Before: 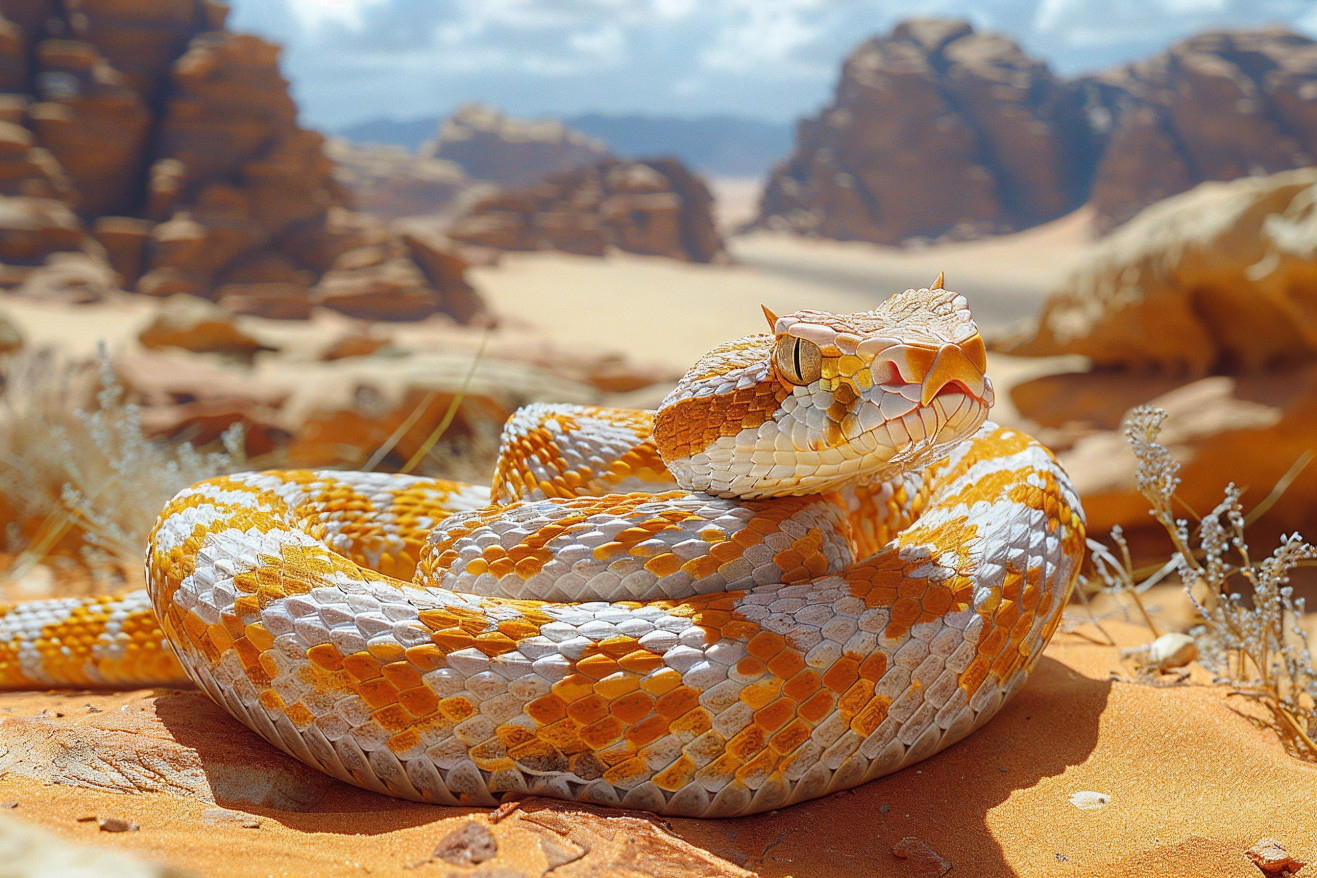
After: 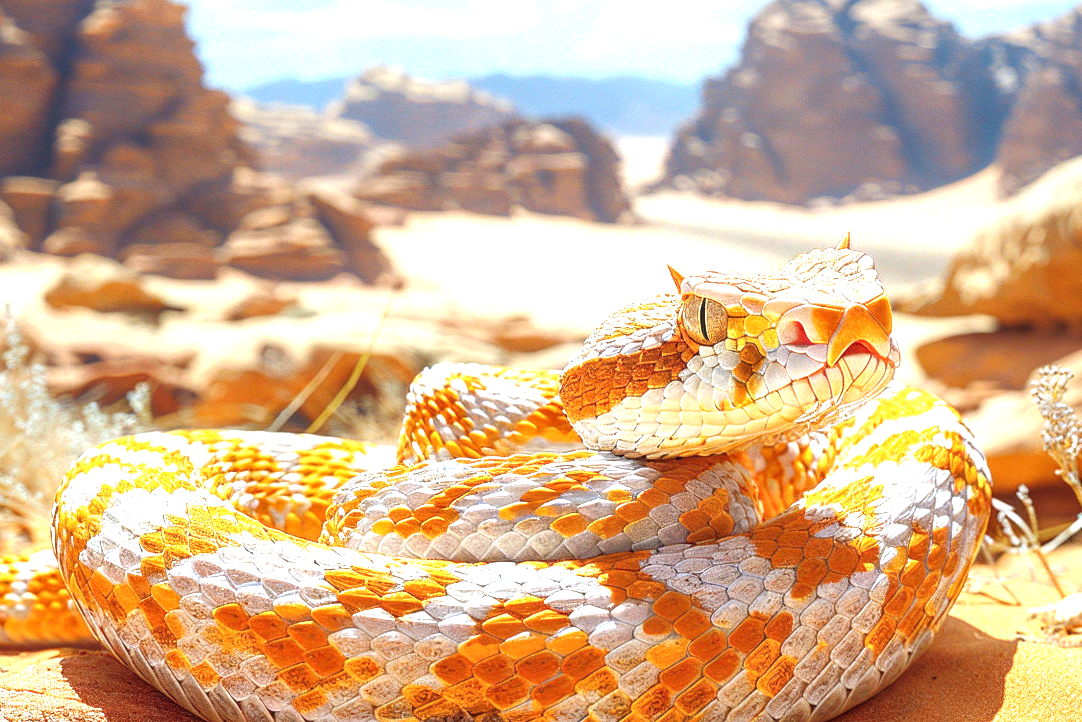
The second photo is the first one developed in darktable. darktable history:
crop and rotate: left 7.196%, top 4.574%, right 10.605%, bottom 13.178%
exposure: black level correction 0, exposure 1.1 EV, compensate highlight preservation false
local contrast: on, module defaults
white balance: emerald 1
